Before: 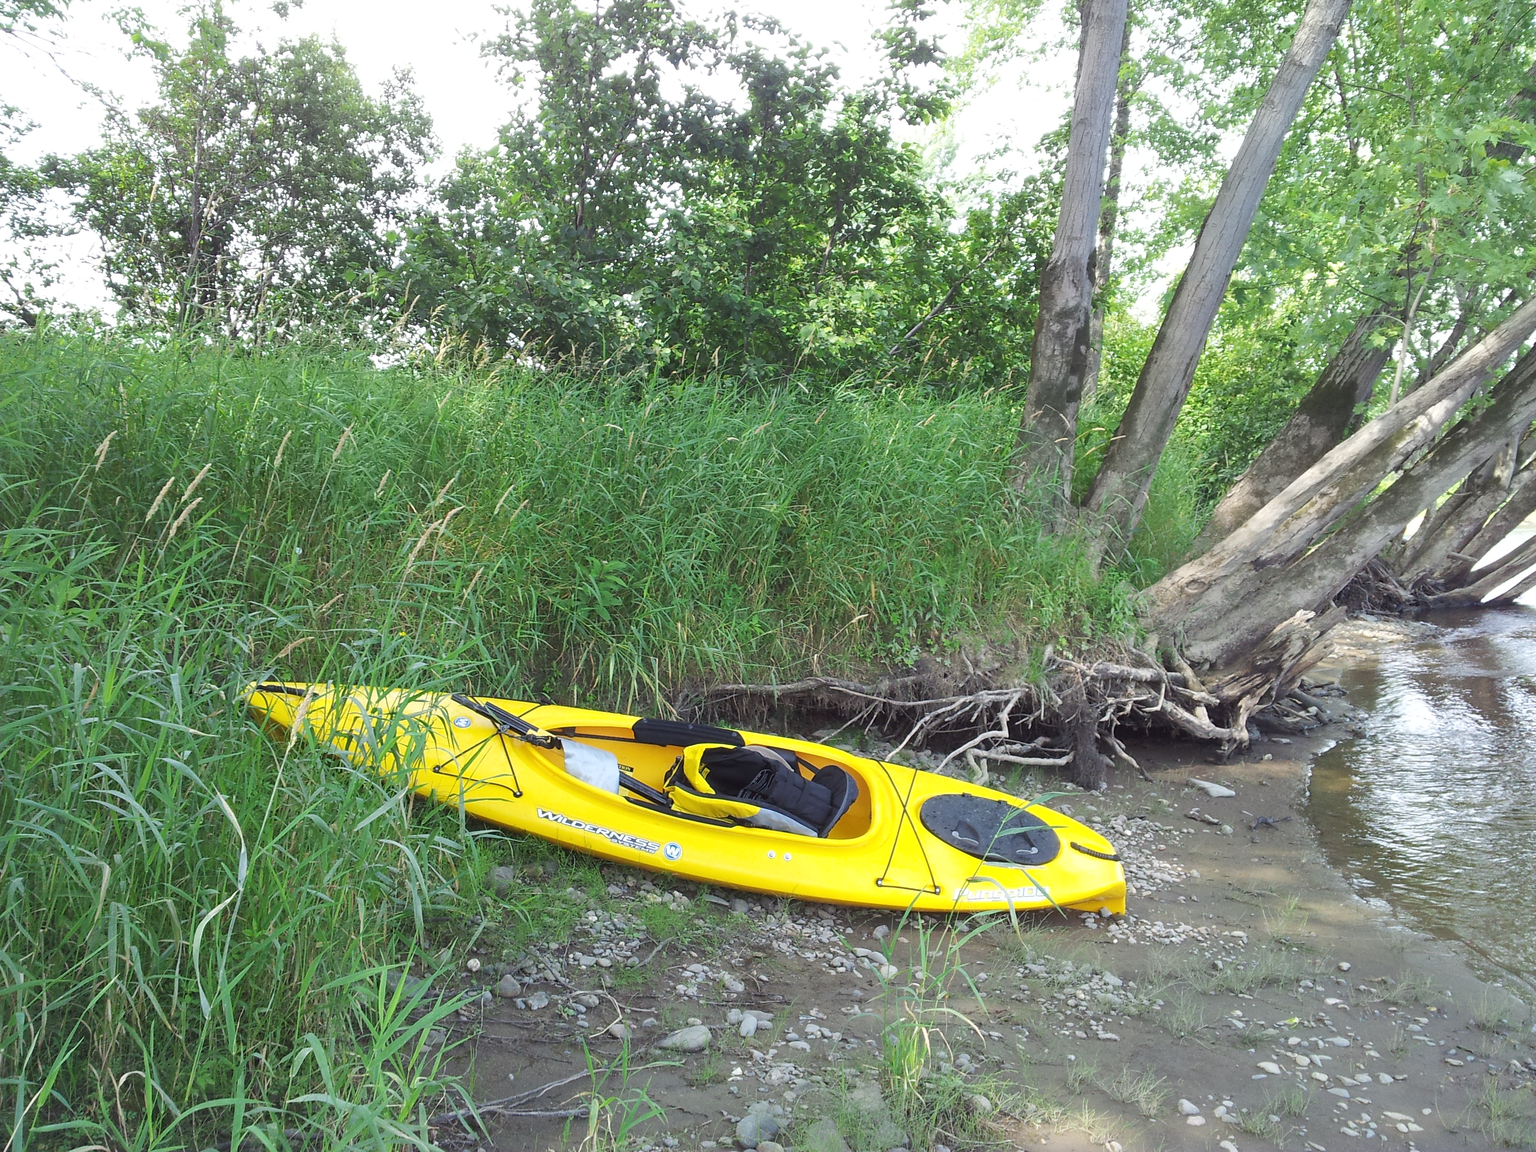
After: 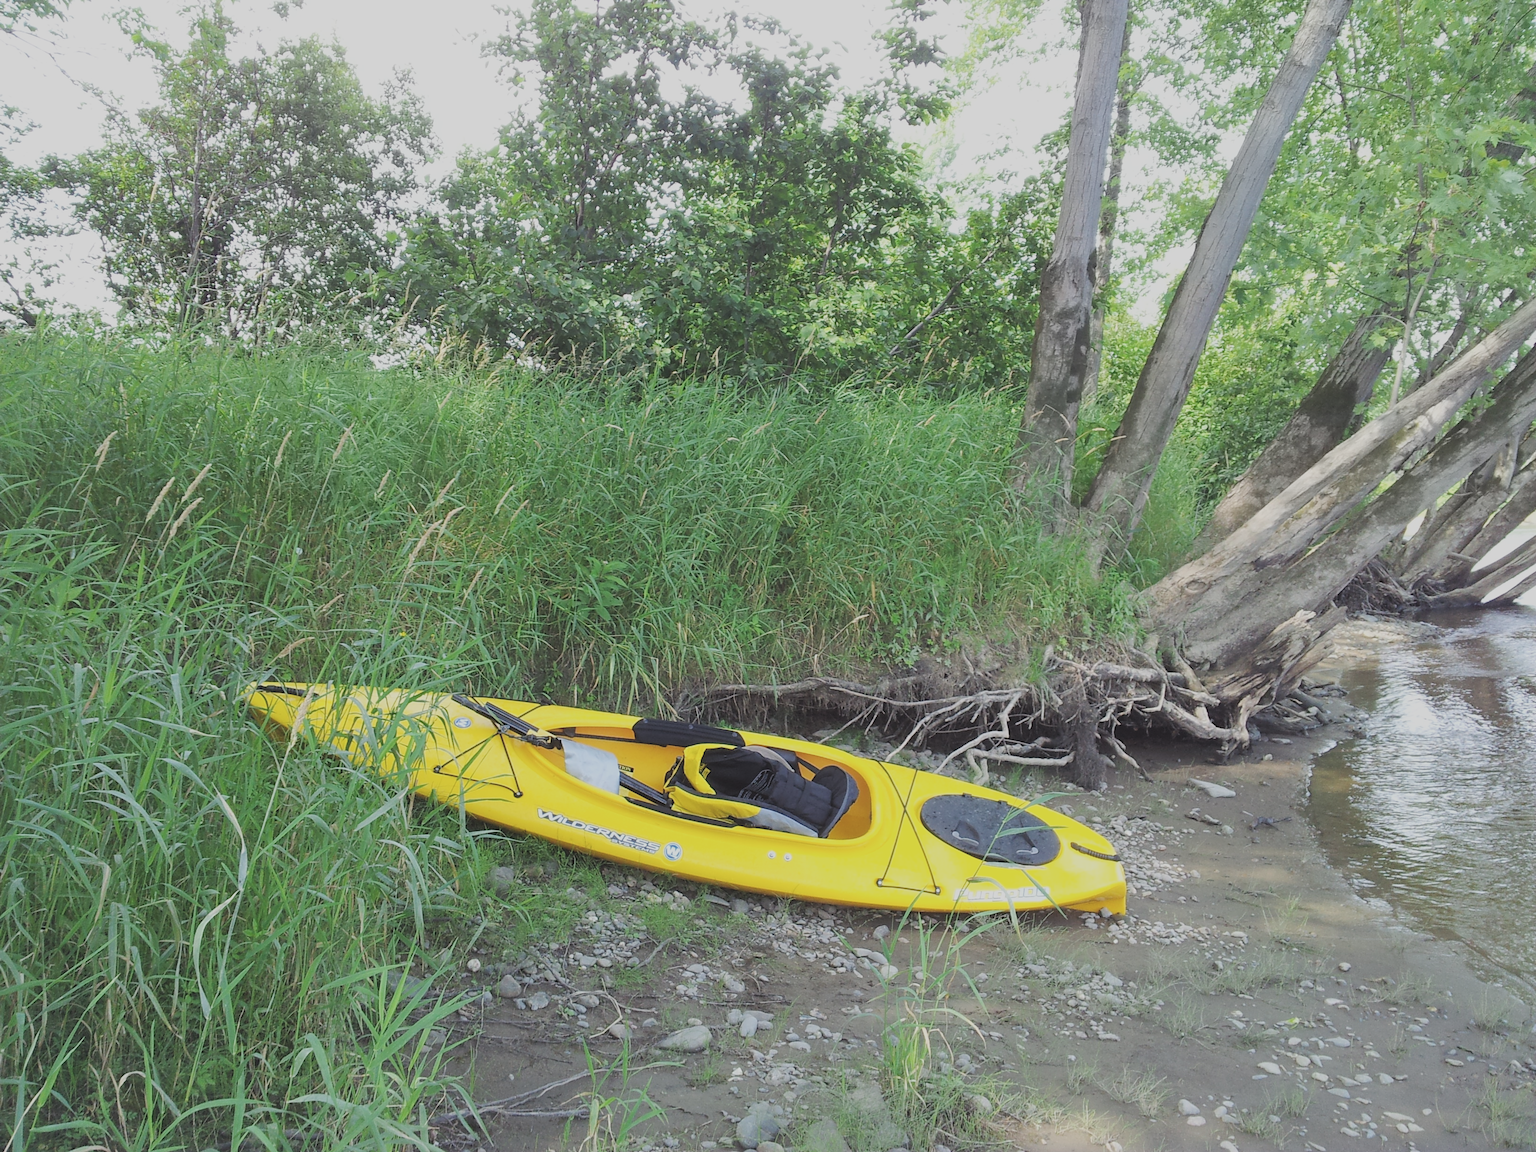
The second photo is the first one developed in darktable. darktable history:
filmic rgb: hardness 4.17
color balance: lift [1.01, 1, 1, 1], gamma [1.097, 1, 1, 1], gain [0.85, 1, 1, 1]
